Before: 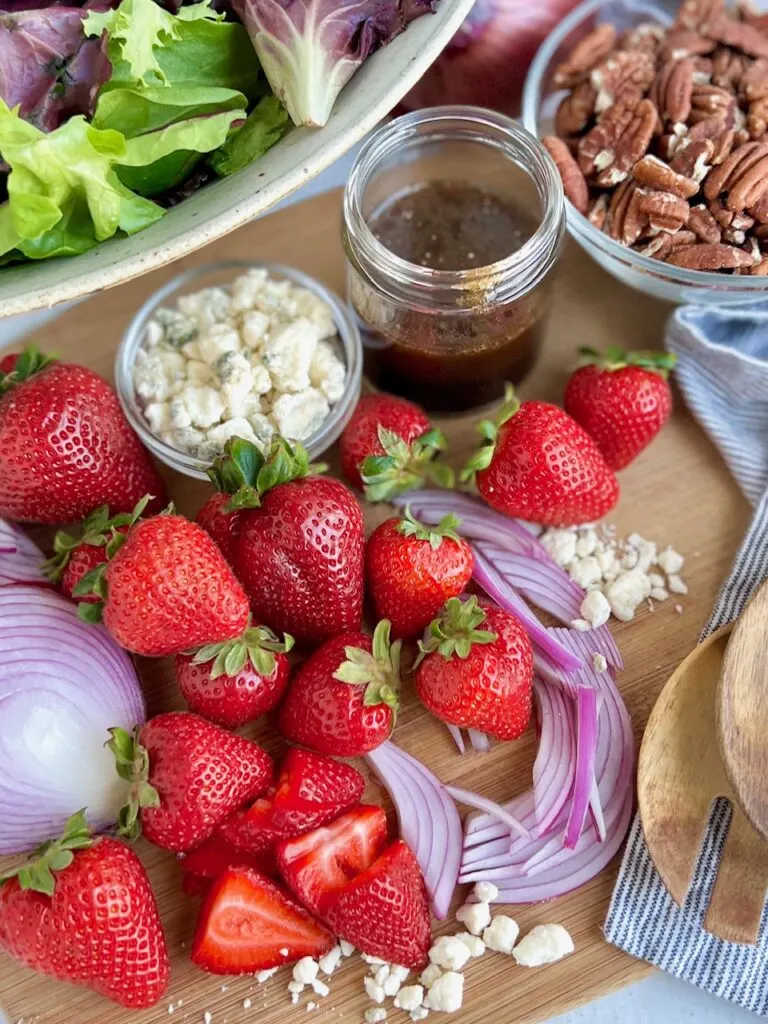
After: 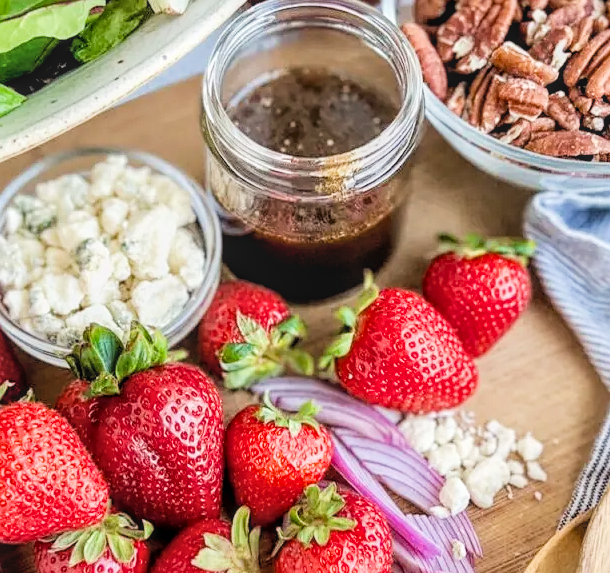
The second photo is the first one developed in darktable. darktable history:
sharpen: amount 0.205
filmic rgb: black relative exposure -7.49 EV, white relative exposure 5 EV, hardness 3.33, contrast 1.301
crop: left 18.364%, top 11.071%, right 2.191%, bottom 32.967%
local contrast: highlights 76%, shadows 55%, detail 177%, midtone range 0.213
exposure: black level correction 0, exposure 0.702 EV, compensate highlight preservation false
